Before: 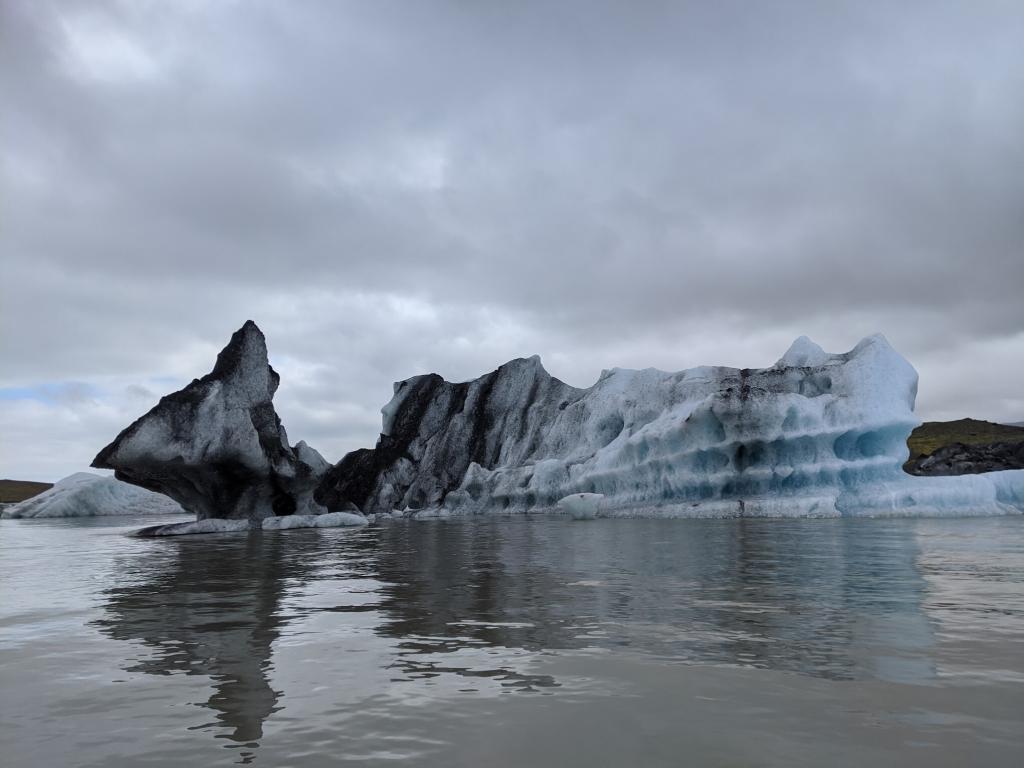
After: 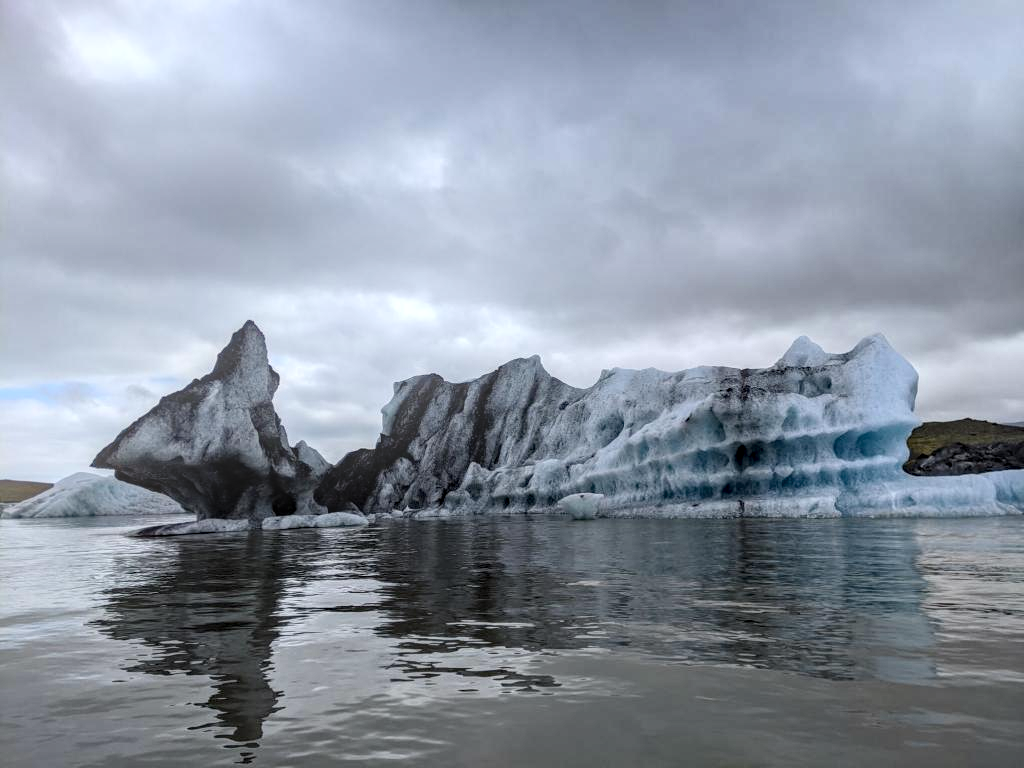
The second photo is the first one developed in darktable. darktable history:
local contrast: highlights 60%, shadows 60%, detail 160%
haze removal: compatibility mode true, adaptive false
bloom: on, module defaults
